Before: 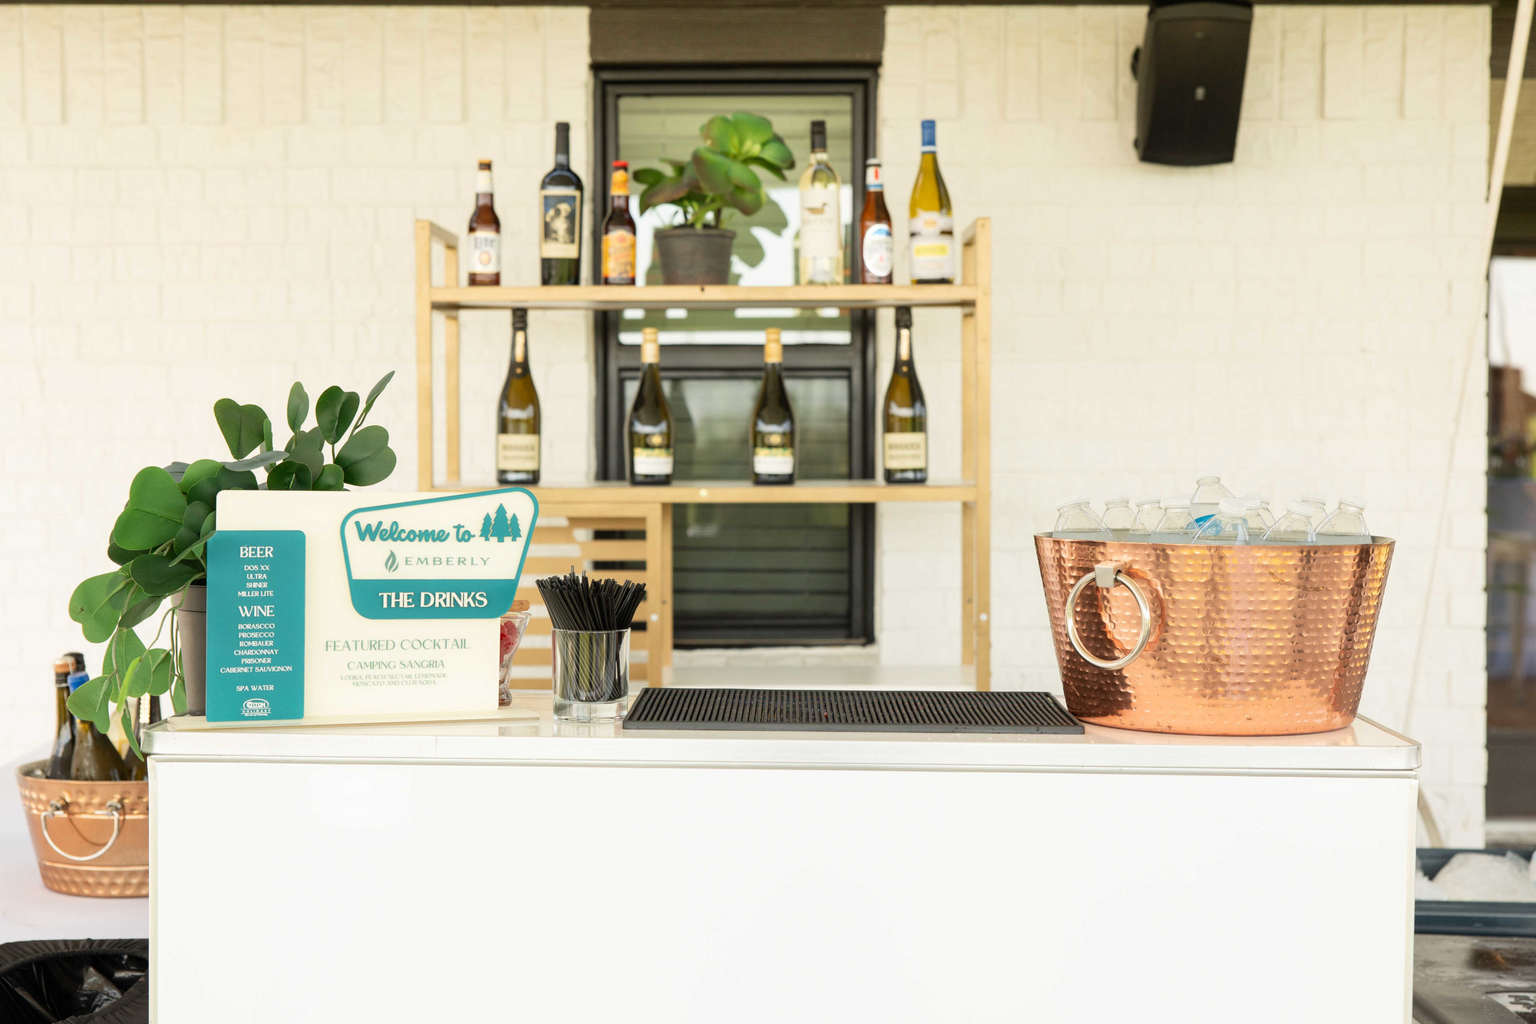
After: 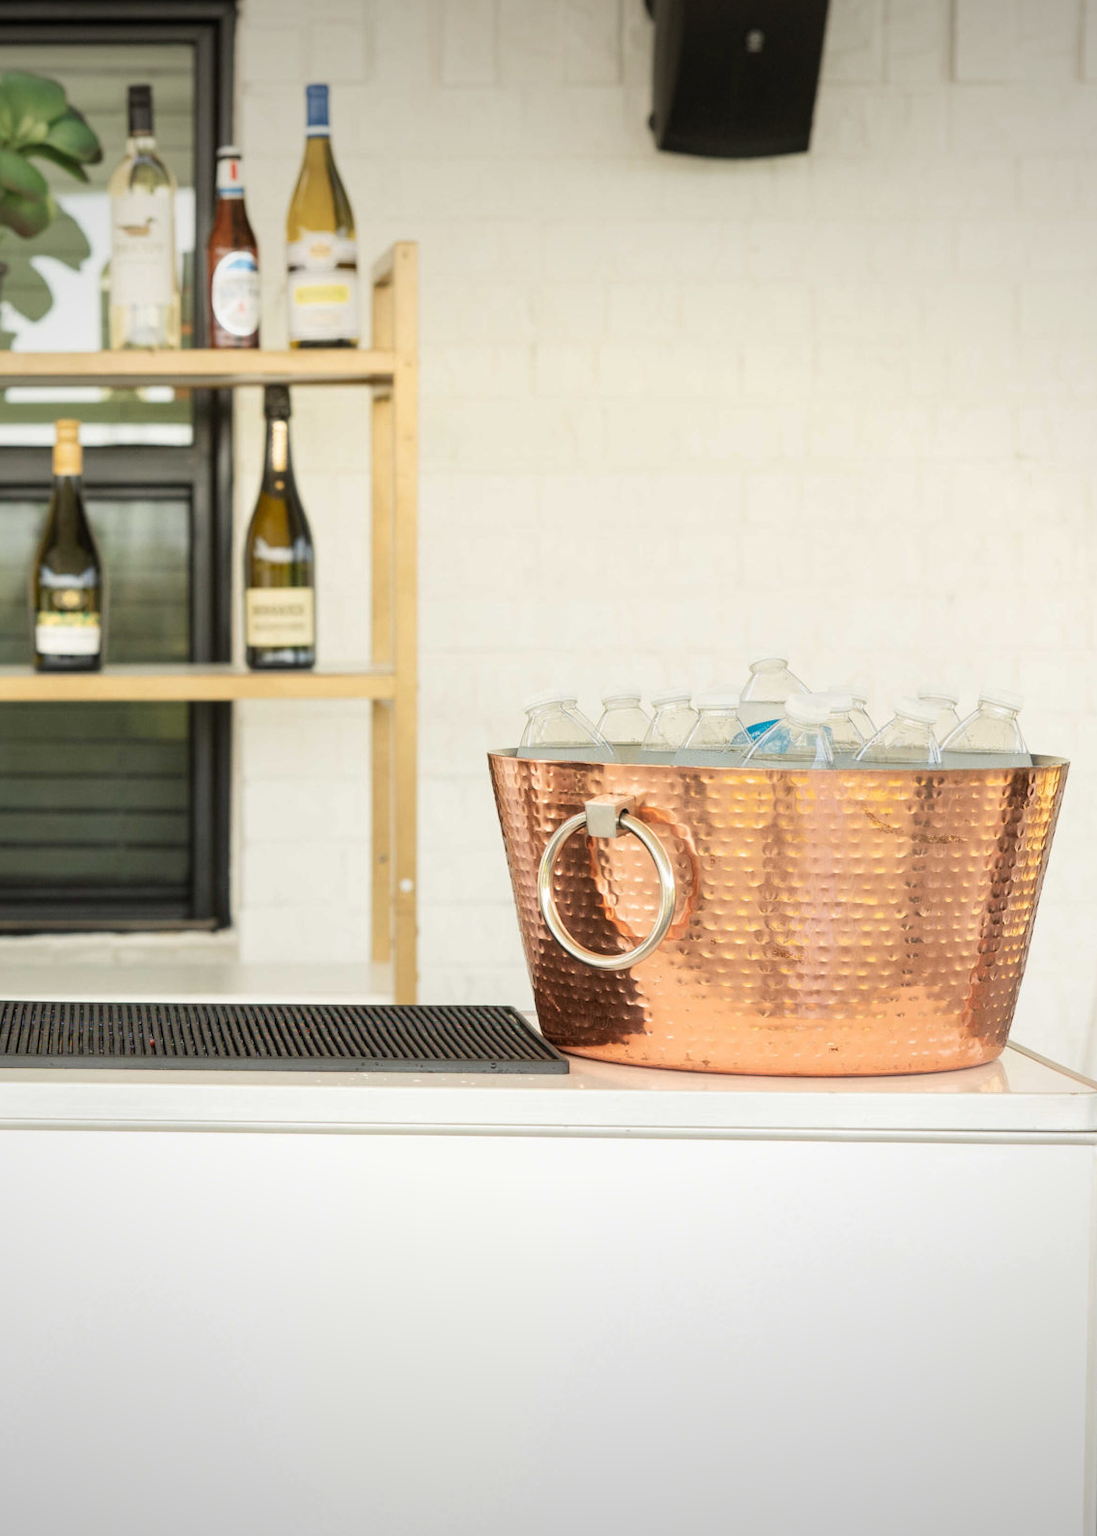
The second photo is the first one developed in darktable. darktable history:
vignetting: fall-off radius 100%, width/height ratio 1.337
crop: left 47.628%, top 6.643%, right 7.874%
